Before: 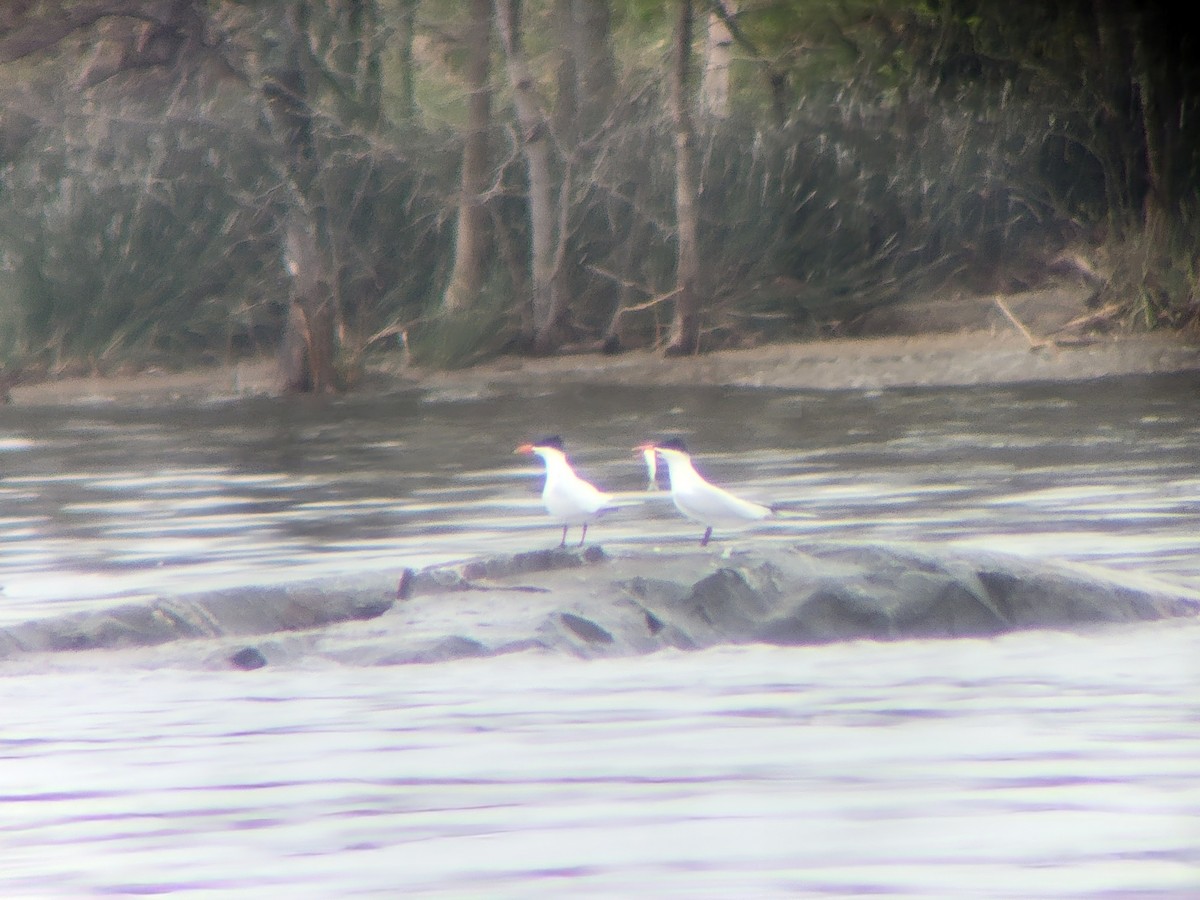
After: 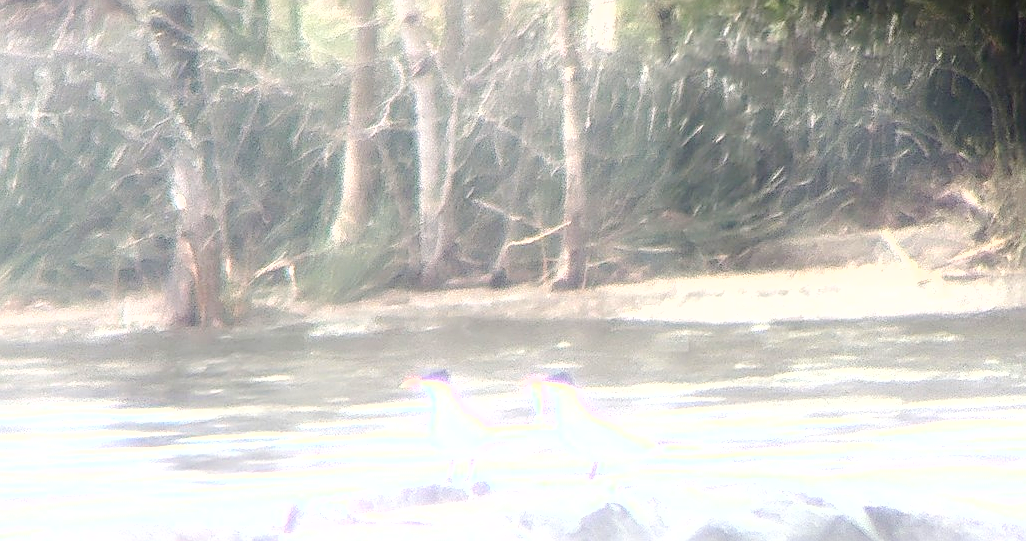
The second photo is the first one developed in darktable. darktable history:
crop and rotate: left 9.458%, top 7.338%, right 4.979%, bottom 32.467%
shadows and highlights: shadows -68.78, highlights 35.57, soften with gaussian
haze removal: strength -0.043, adaptive false
exposure: black level correction 0, exposure 1.392 EV, compensate highlight preservation false
tone equalizer: -8 EV 0.088 EV, edges refinement/feathering 500, mask exposure compensation -1.57 EV, preserve details no
sharpen: on, module defaults
color balance rgb: global offset › hue 171.83°, linear chroma grading › shadows -2.562%, linear chroma grading › highlights -14.568%, linear chroma grading › global chroma -9.401%, linear chroma grading › mid-tones -10.36%, perceptual saturation grading › global saturation 20.804%, perceptual saturation grading › highlights -19.919%, perceptual saturation grading › shadows 29.807%, perceptual brilliance grading › highlights 9.887%, perceptual brilliance grading › mid-tones 4.765%, global vibrance 11.136%
